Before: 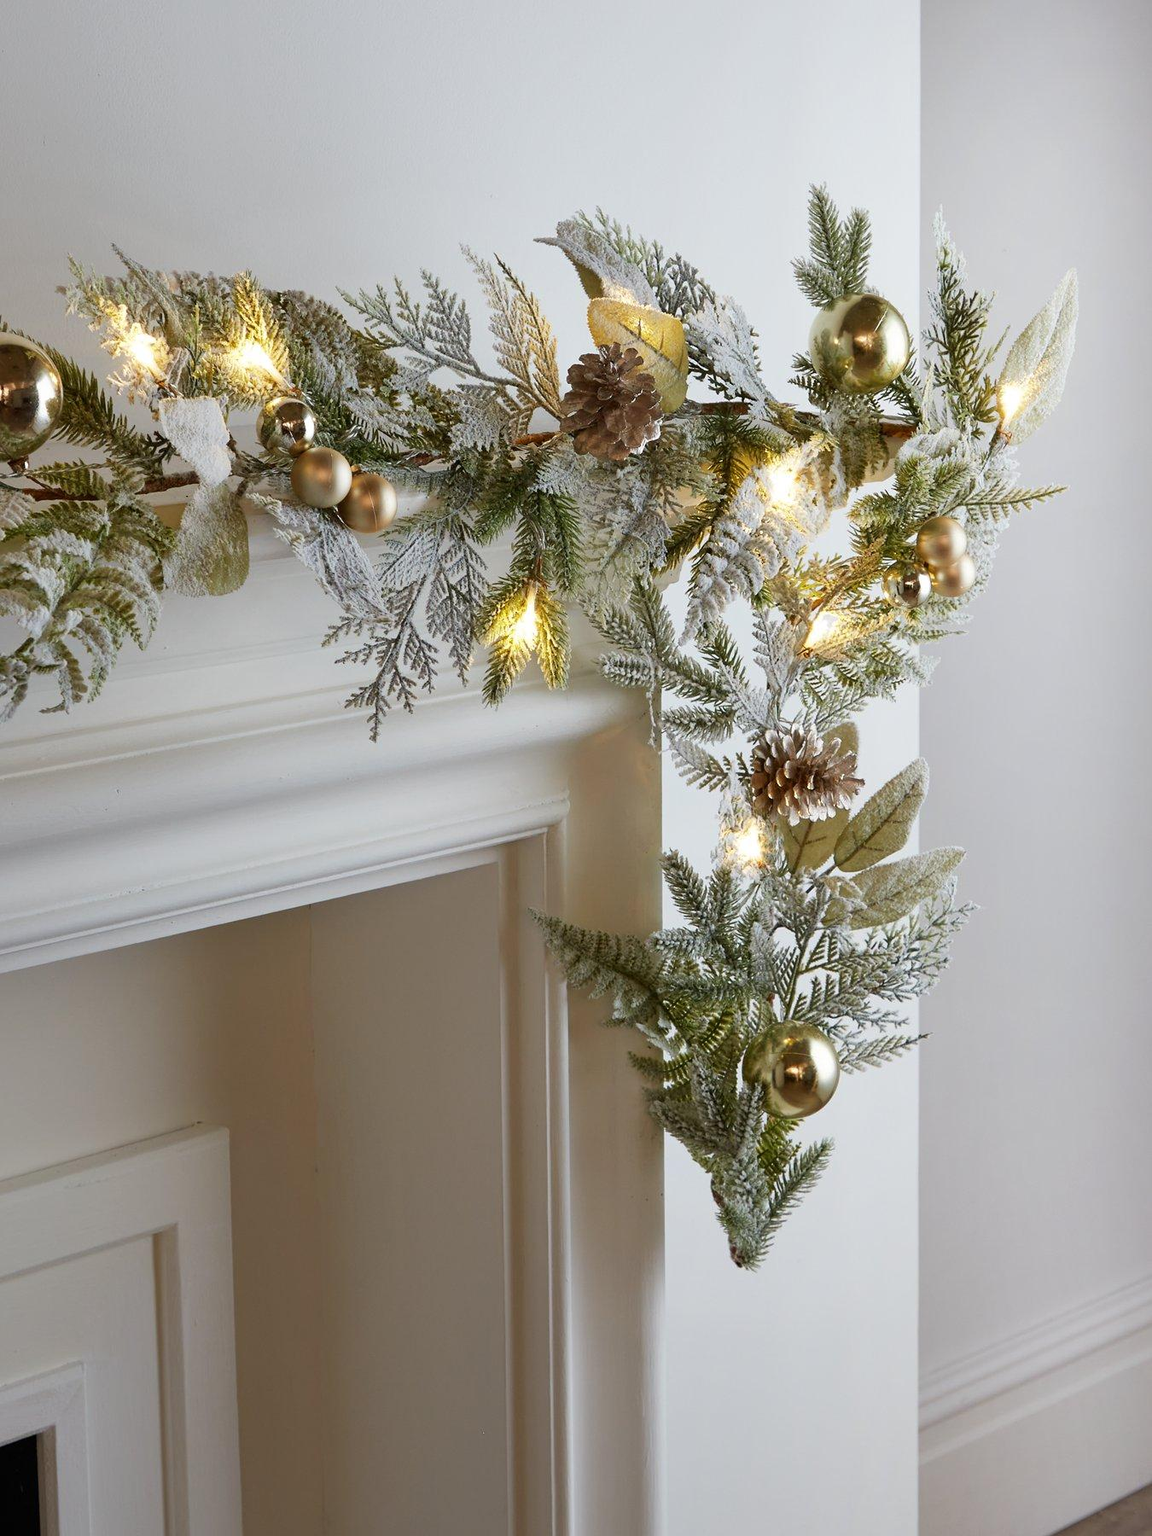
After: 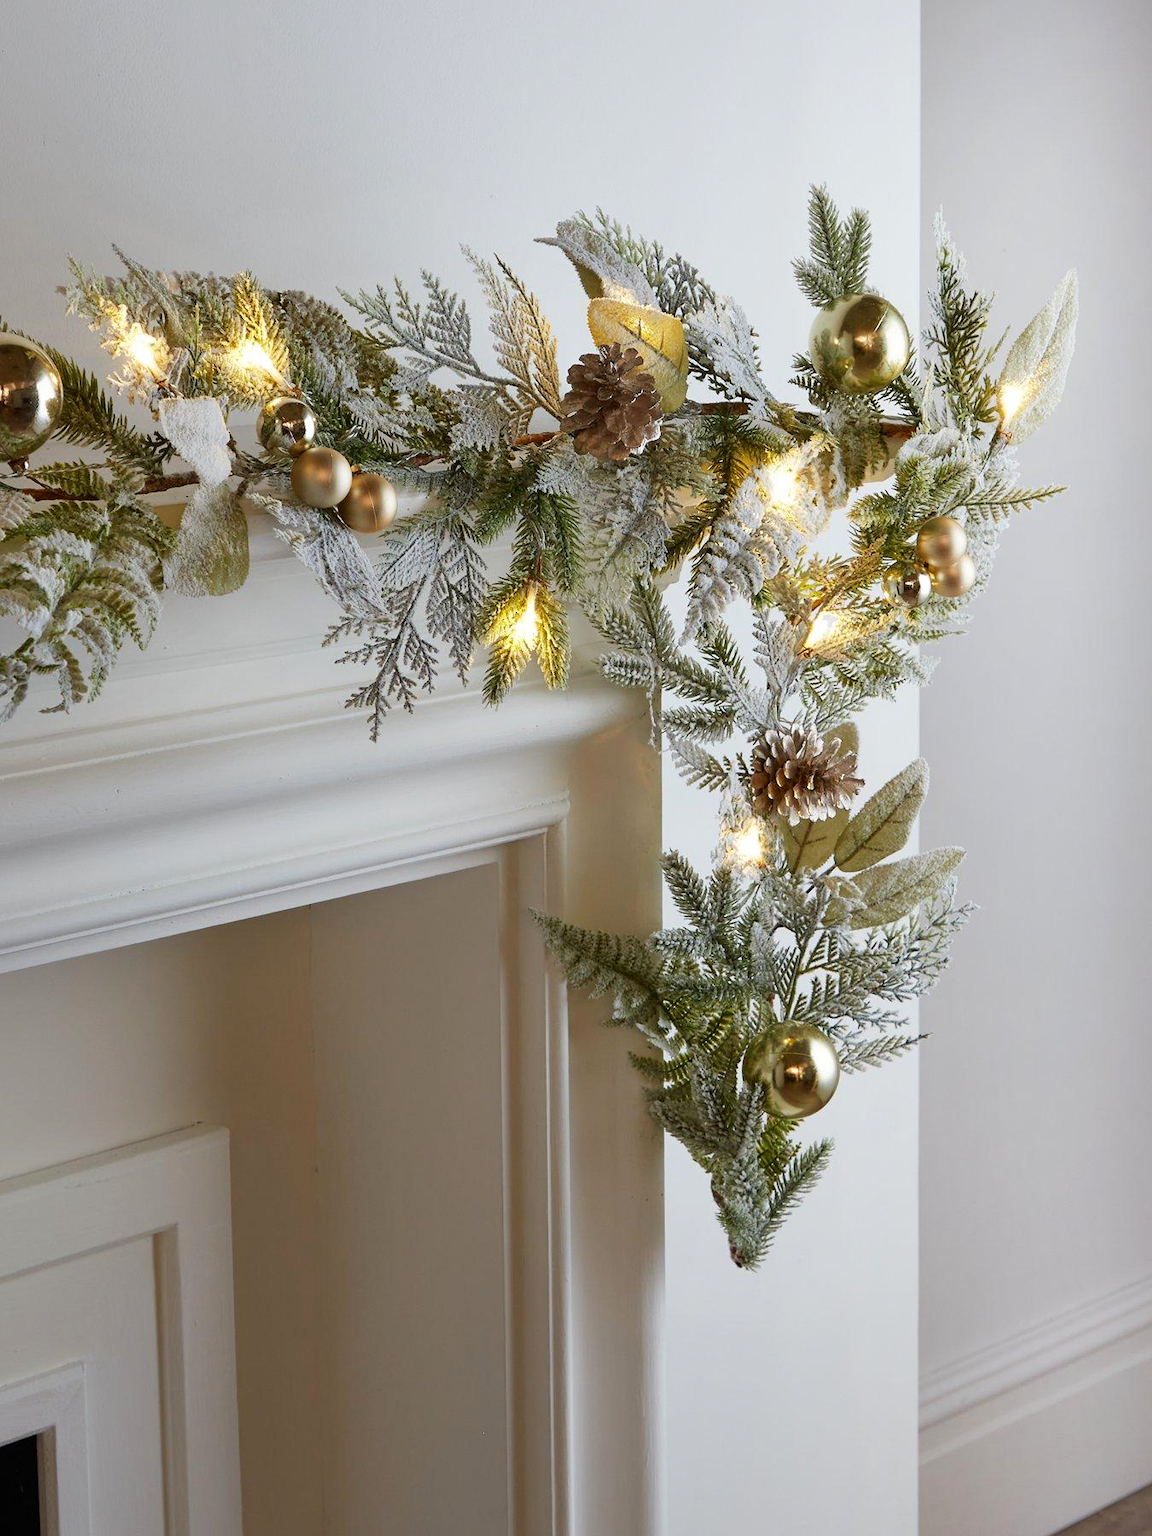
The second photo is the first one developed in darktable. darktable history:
contrast brightness saturation: contrast 0.043, saturation 0.073
